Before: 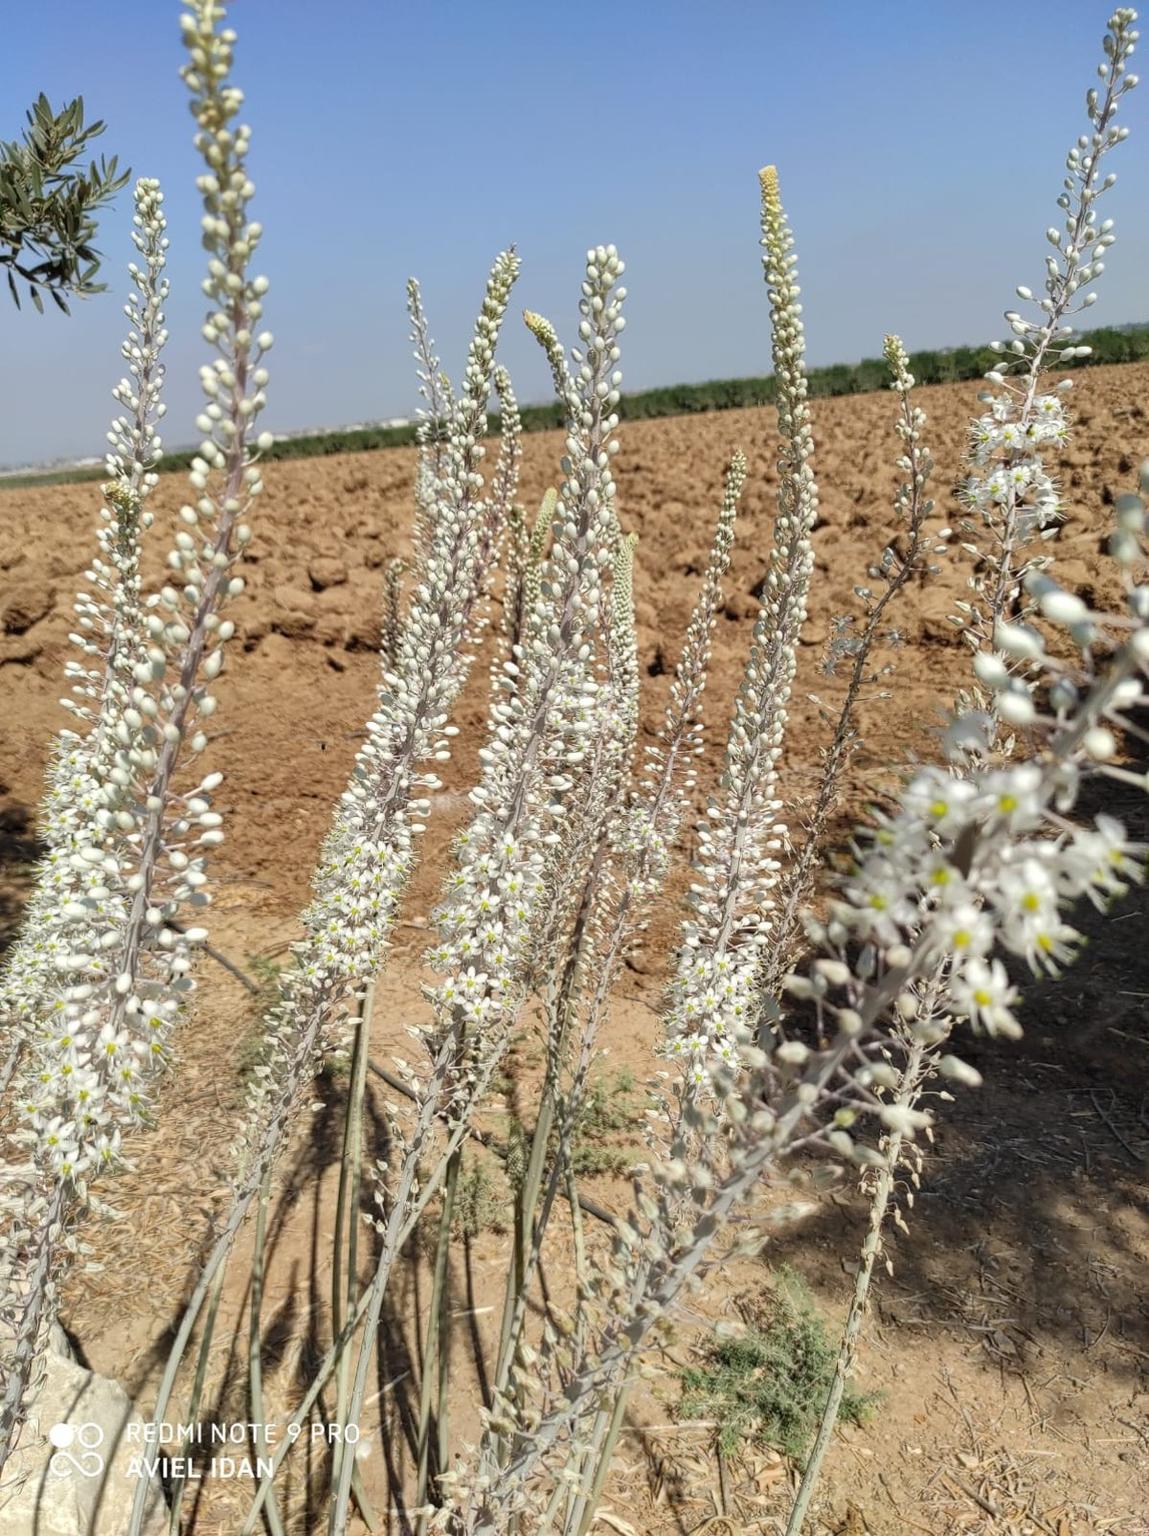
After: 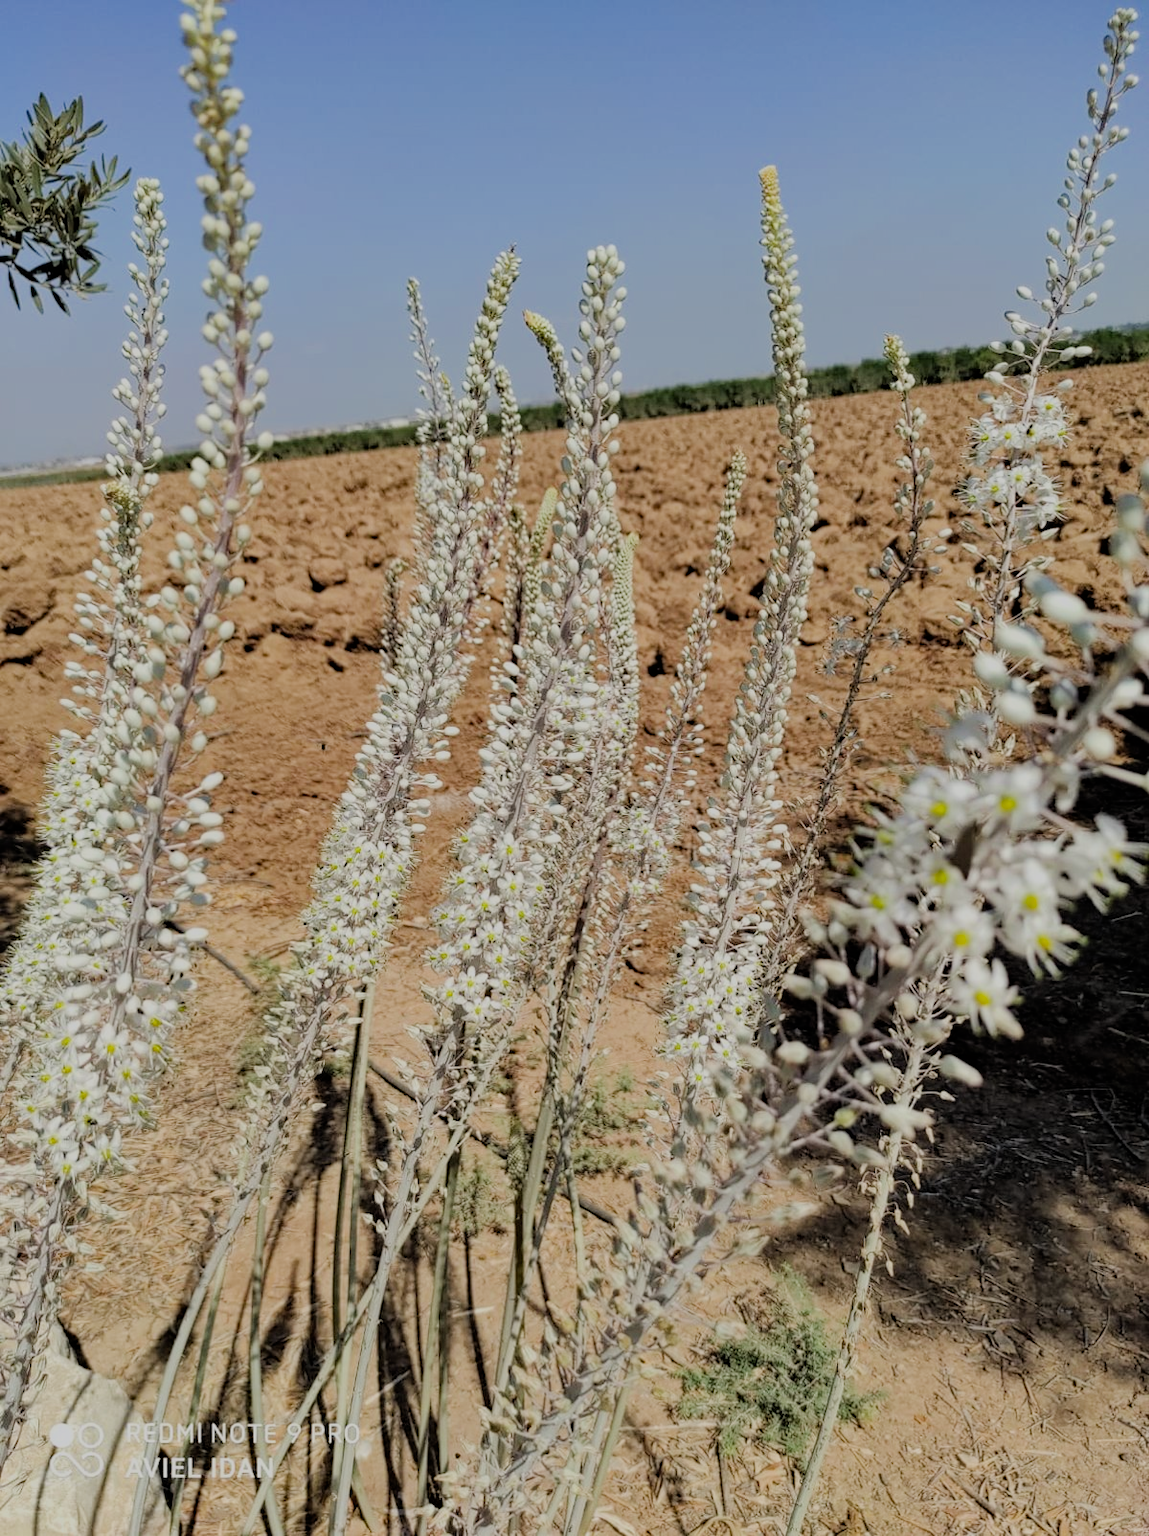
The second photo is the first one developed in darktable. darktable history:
filmic rgb: black relative exposure -6.21 EV, white relative exposure 6.94 EV, hardness 2.25
haze removal: compatibility mode true, adaptive false
